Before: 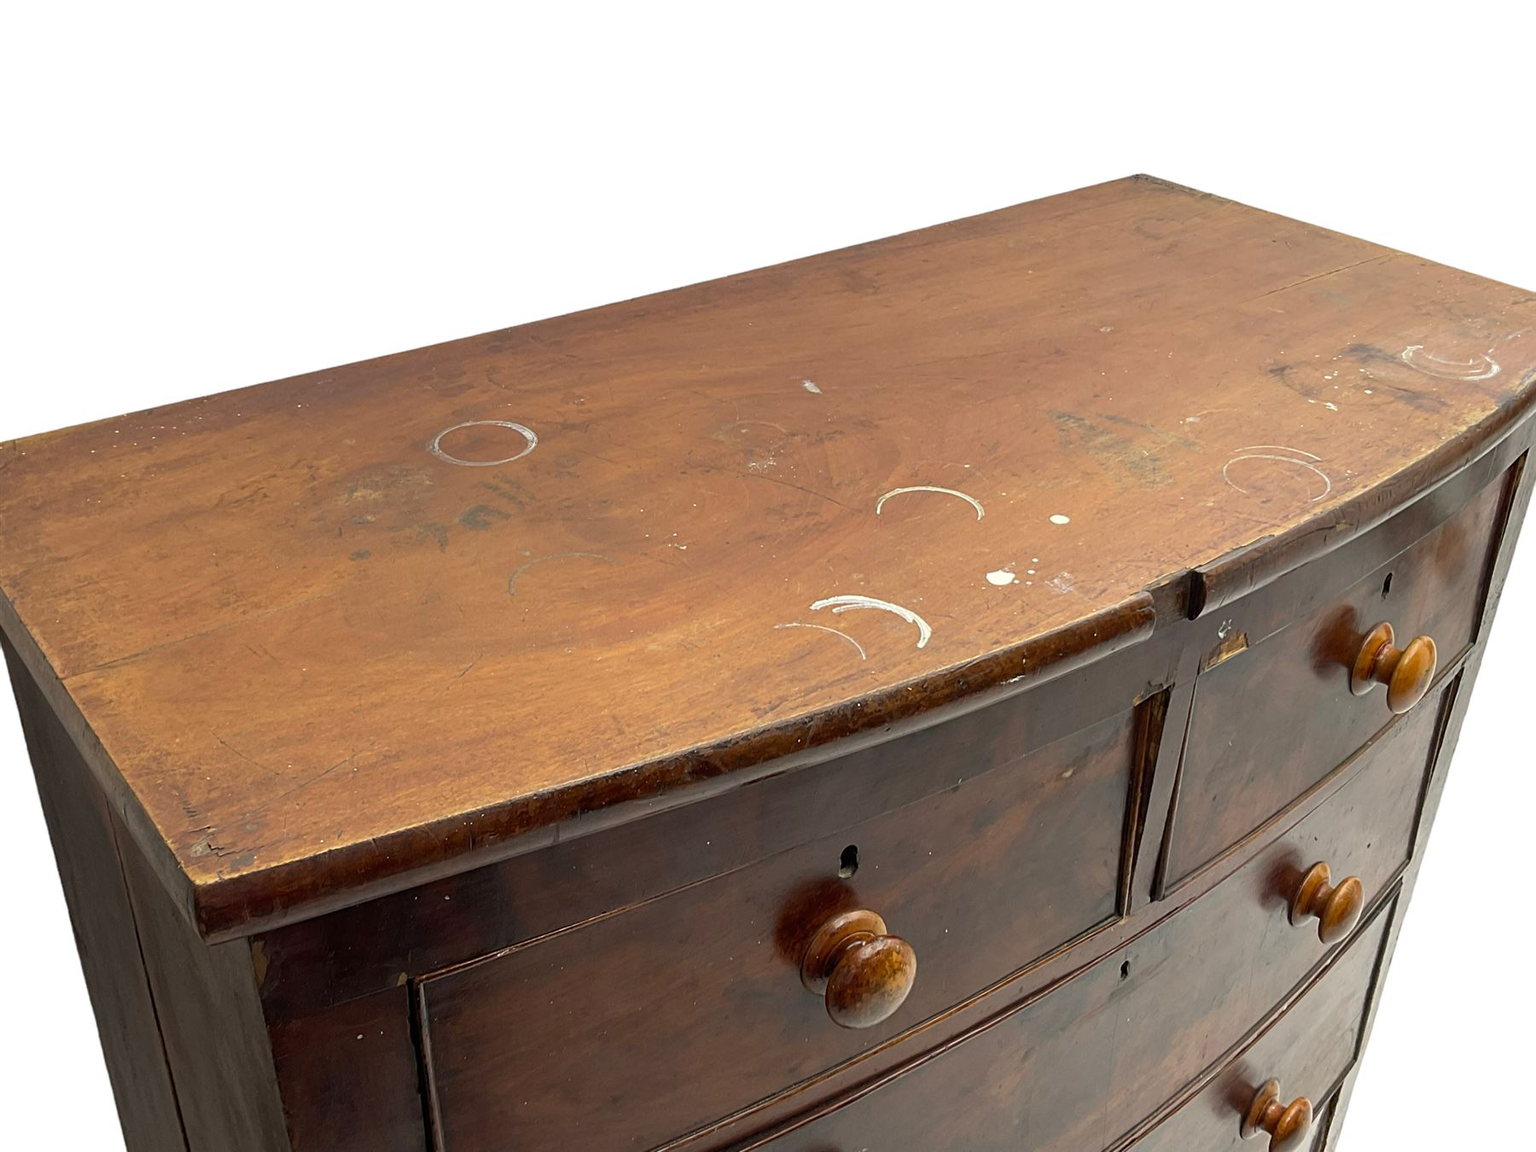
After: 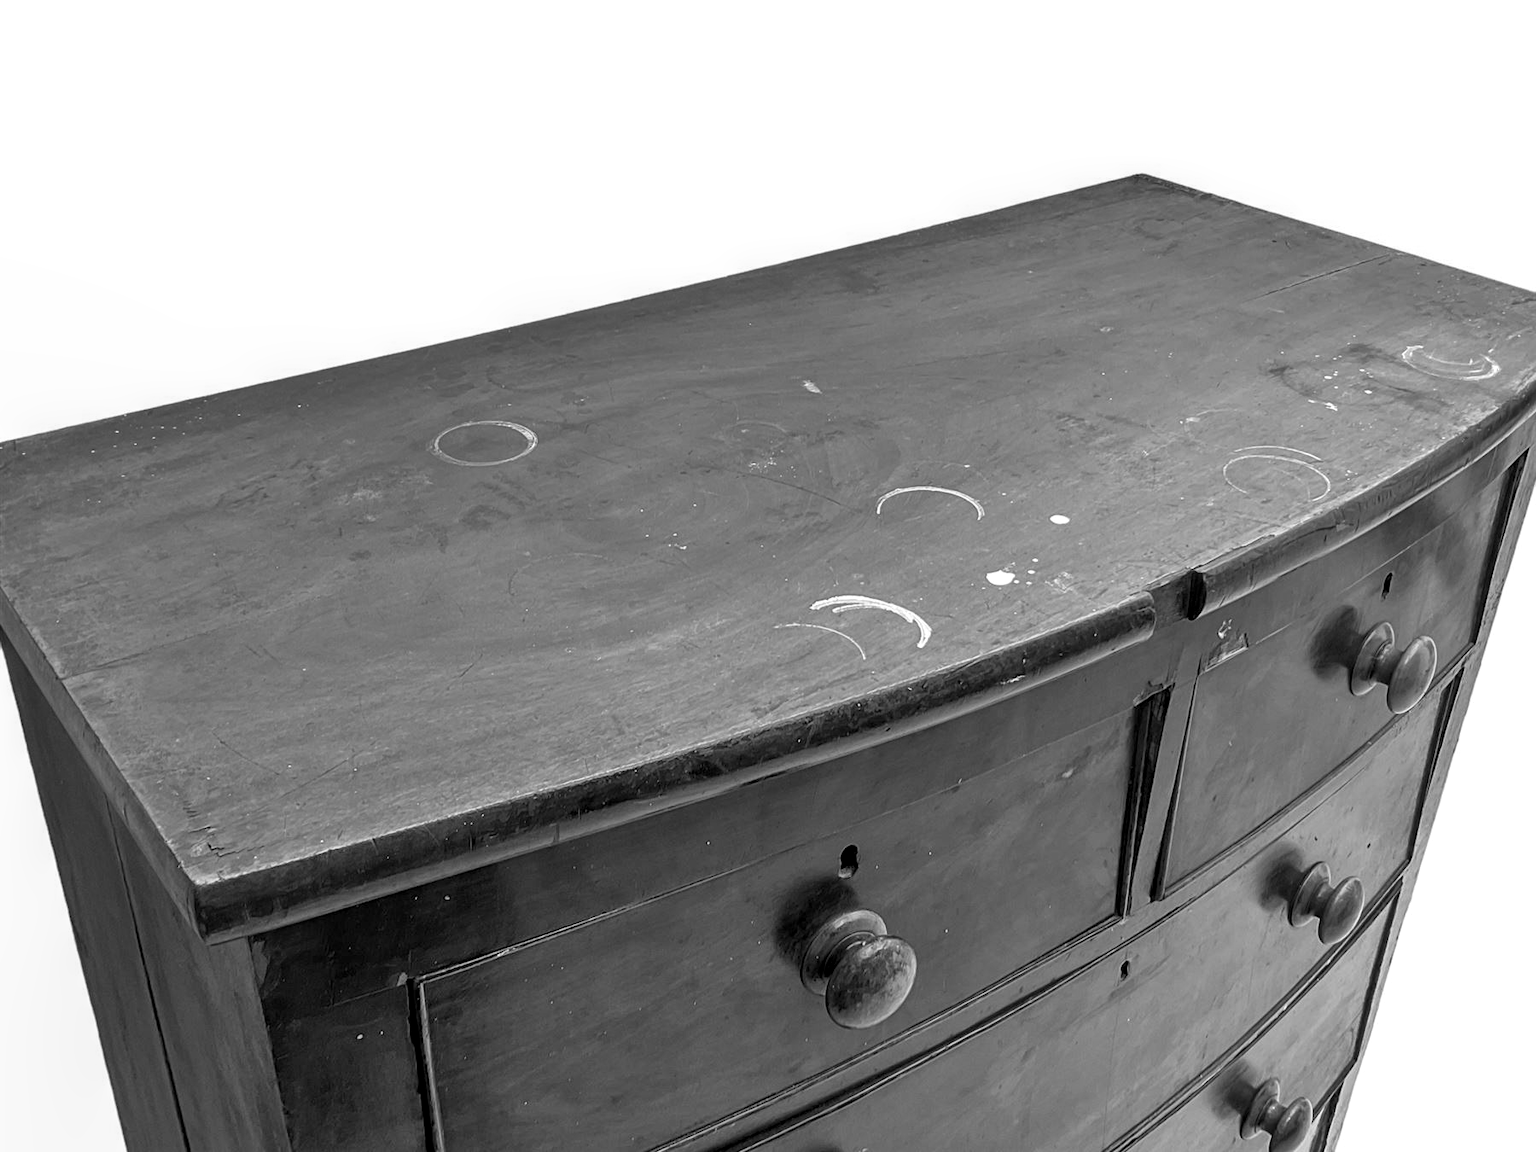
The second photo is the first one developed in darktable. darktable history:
shadows and highlights: shadows color adjustment 97.66%, soften with gaussian
monochrome: a 0, b 0, size 0.5, highlights 0.57
local contrast: on, module defaults
